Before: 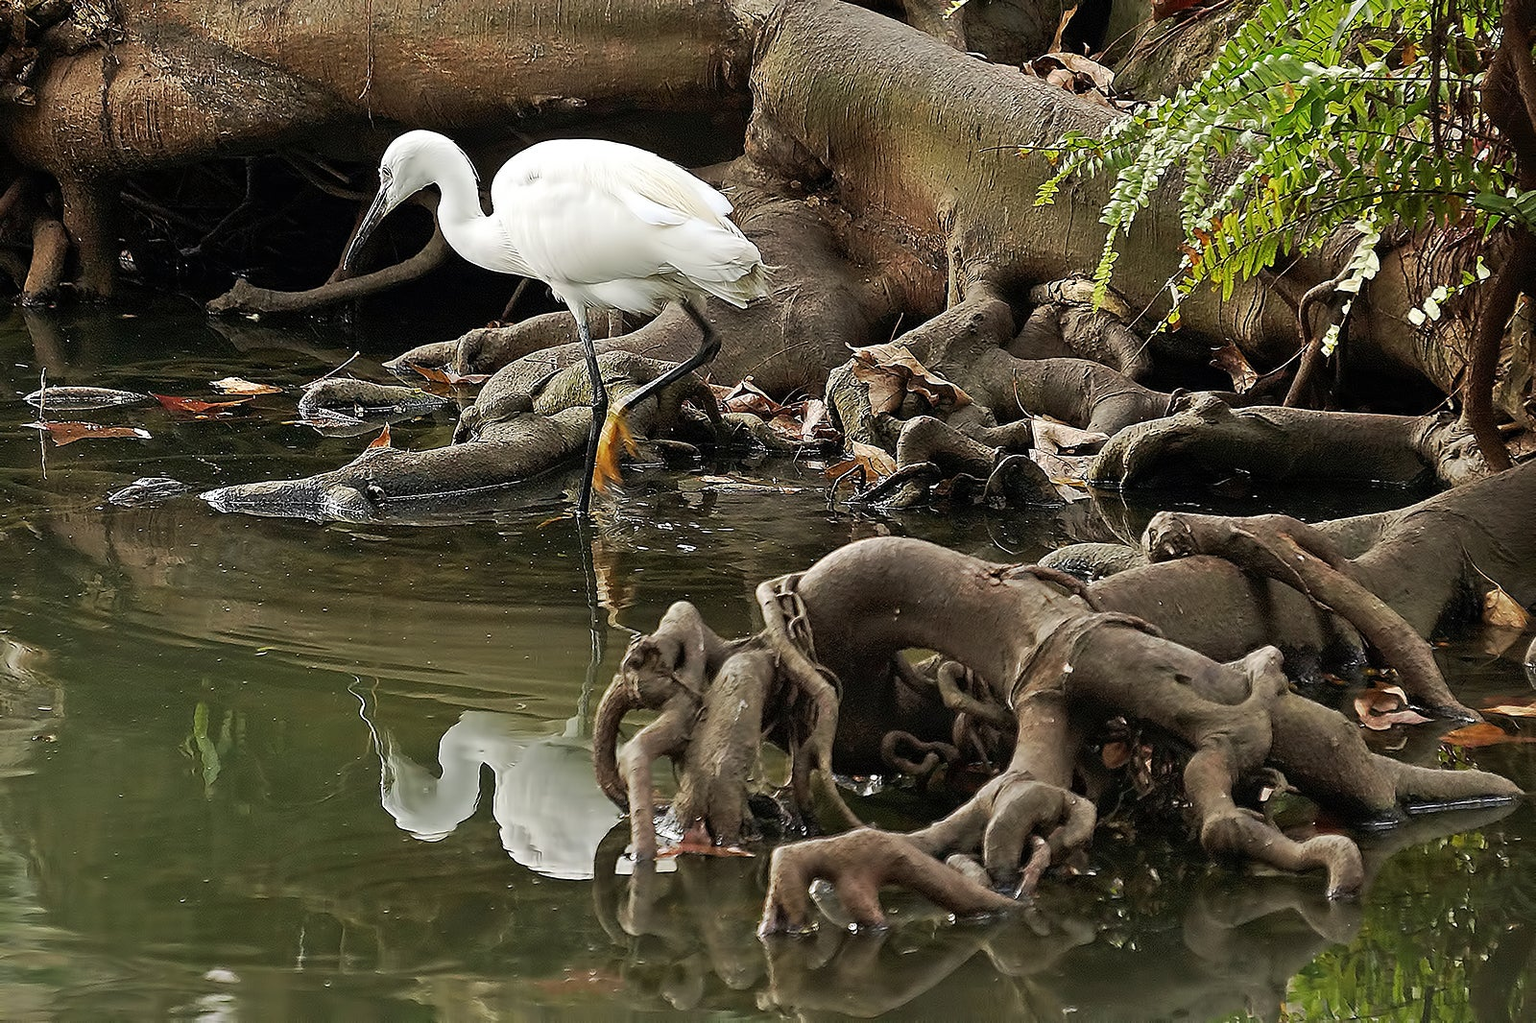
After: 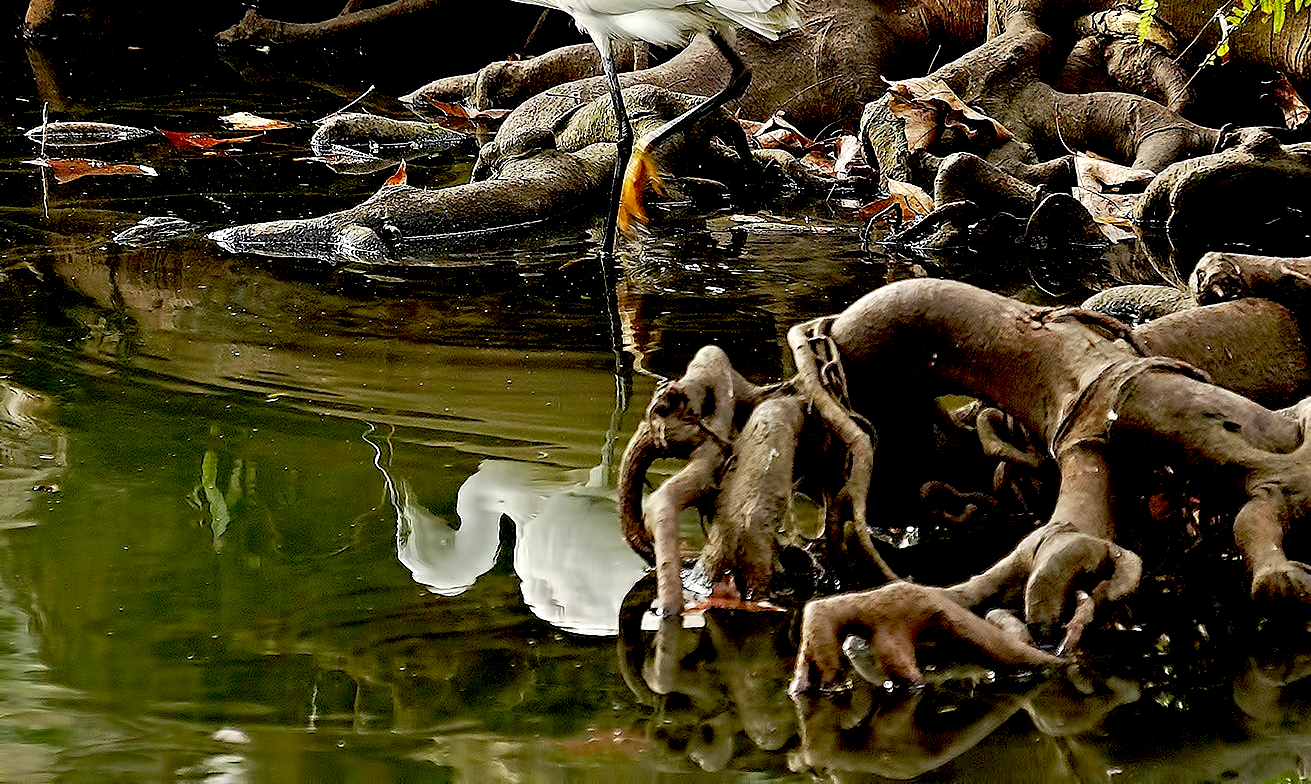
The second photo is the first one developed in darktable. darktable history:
exposure: black level correction 0.04, exposure 0.5 EV, compensate exposure bias true, compensate highlight preservation false
crop: top 26.452%, right 18.006%
